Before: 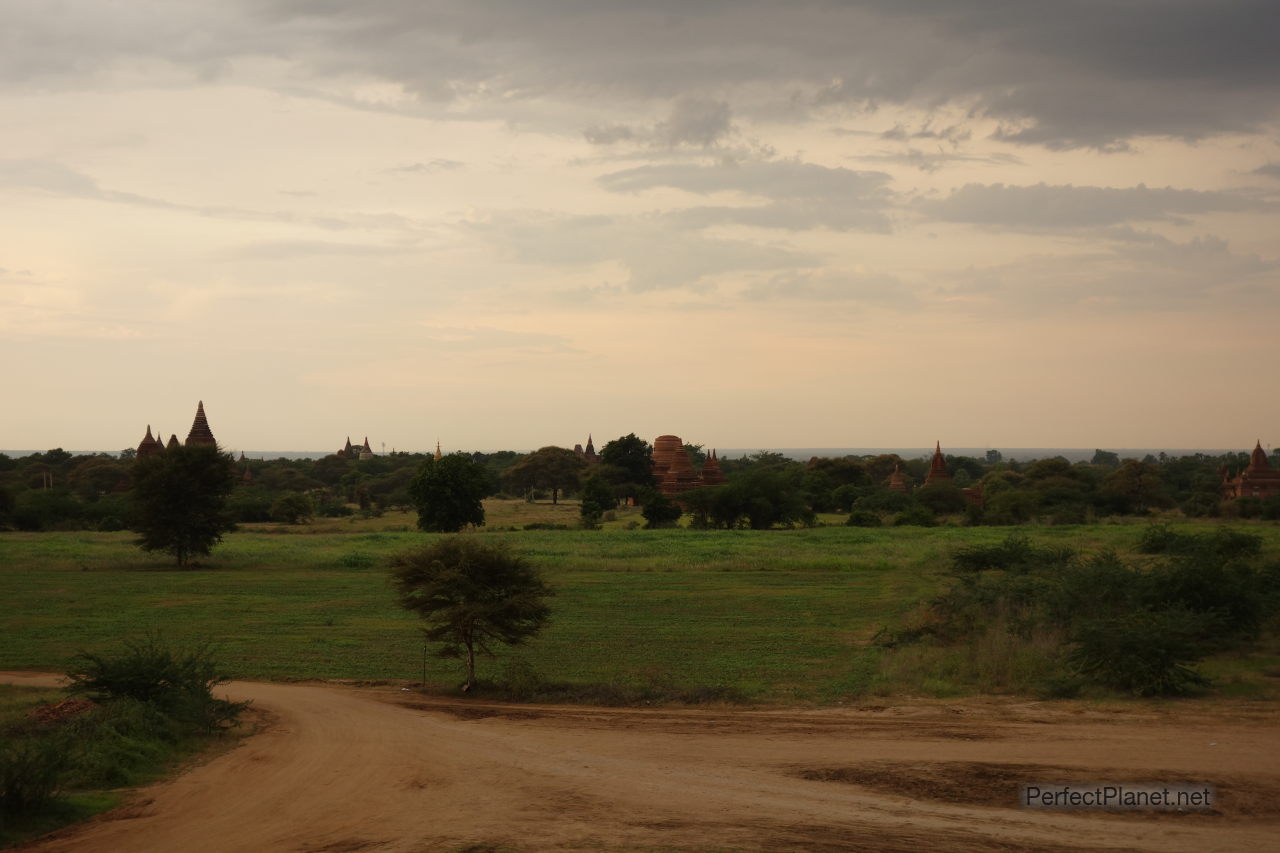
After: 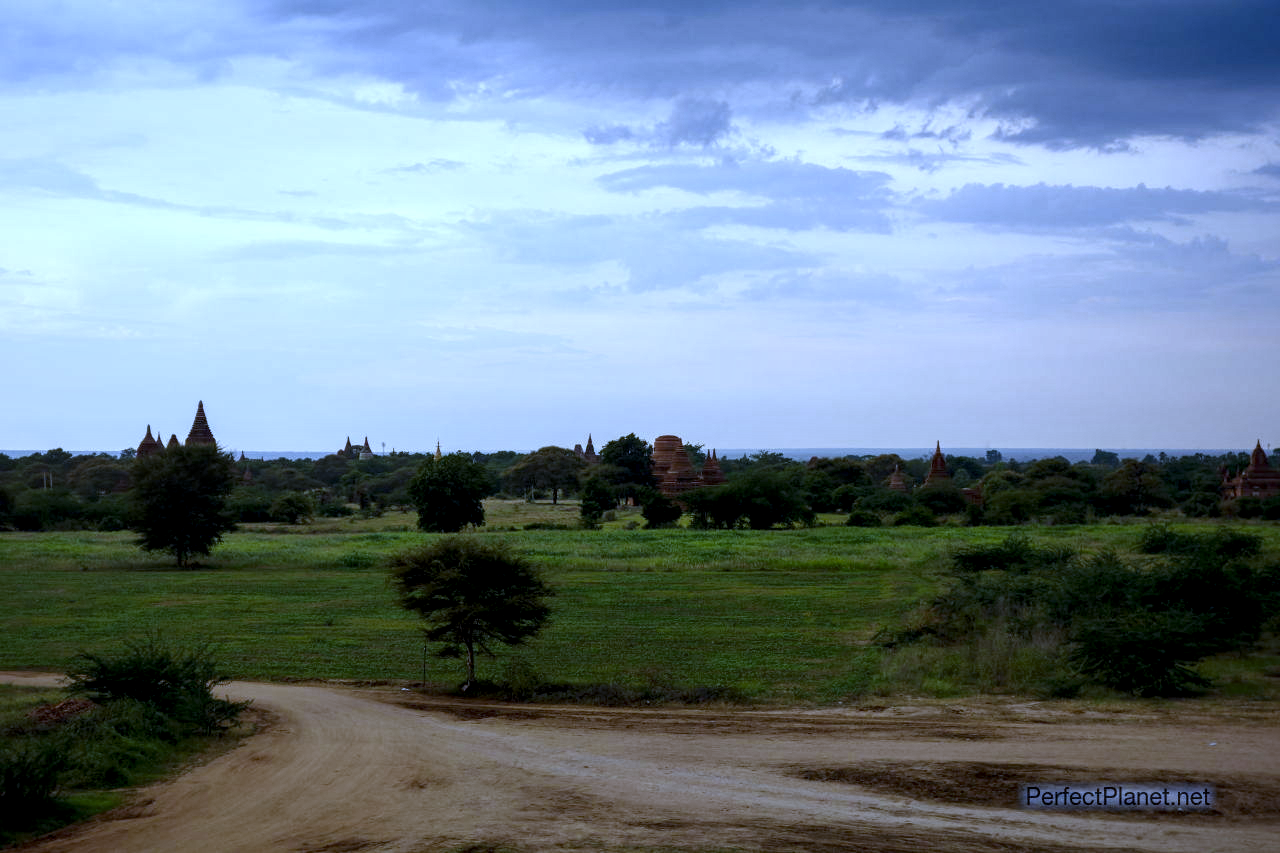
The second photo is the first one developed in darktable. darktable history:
local contrast: highlights 65%, shadows 54%, detail 169%, midtone range 0.514
white balance: red 0.766, blue 1.537
color balance rgb: linear chroma grading › shadows 32%, linear chroma grading › global chroma -2%, linear chroma grading › mid-tones 4%, perceptual saturation grading › global saturation -2%, perceptual saturation grading › highlights -8%, perceptual saturation grading › mid-tones 8%, perceptual saturation grading › shadows 4%, perceptual brilliance grading › highlights 8%, perceptual brilliance grading › mid-tones 4%, perceptual brilliance grading › shadows 2%, global vibrance 16%, saturation formula JzAzBz (2021)
